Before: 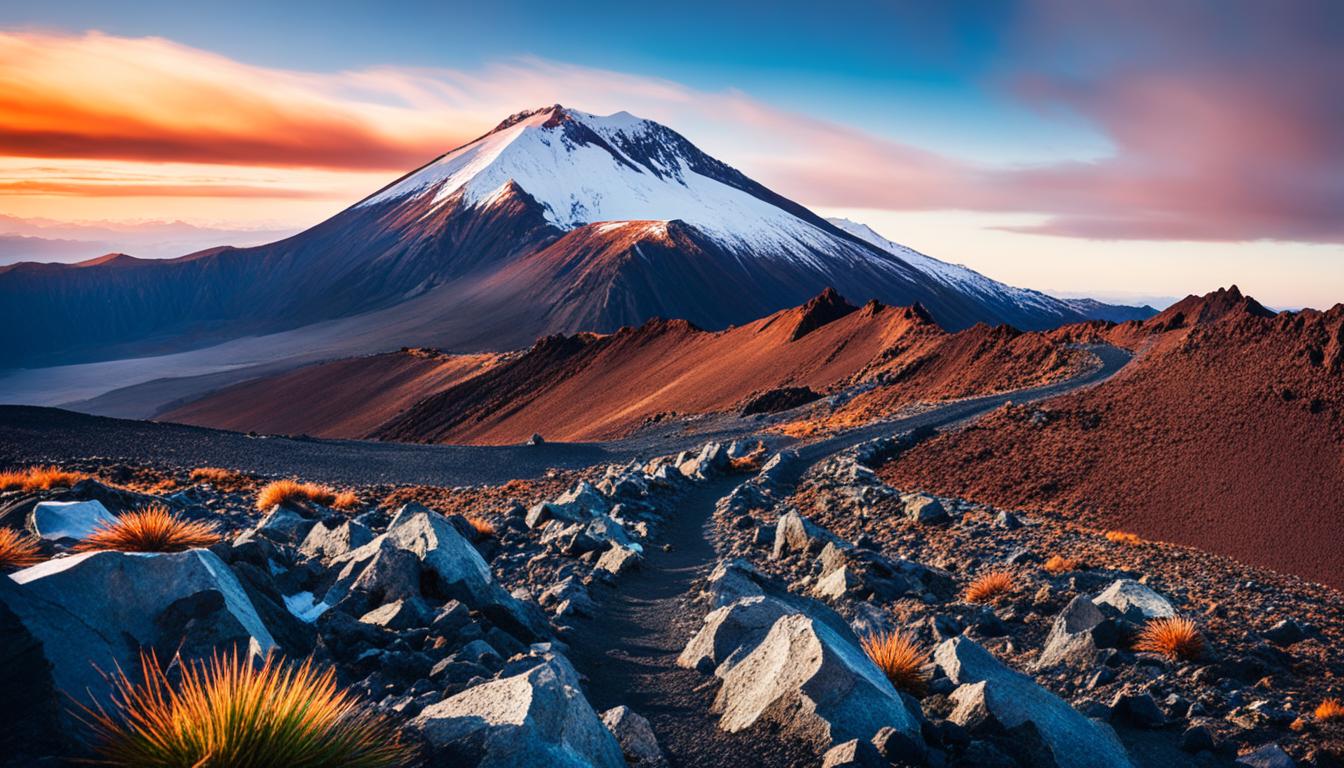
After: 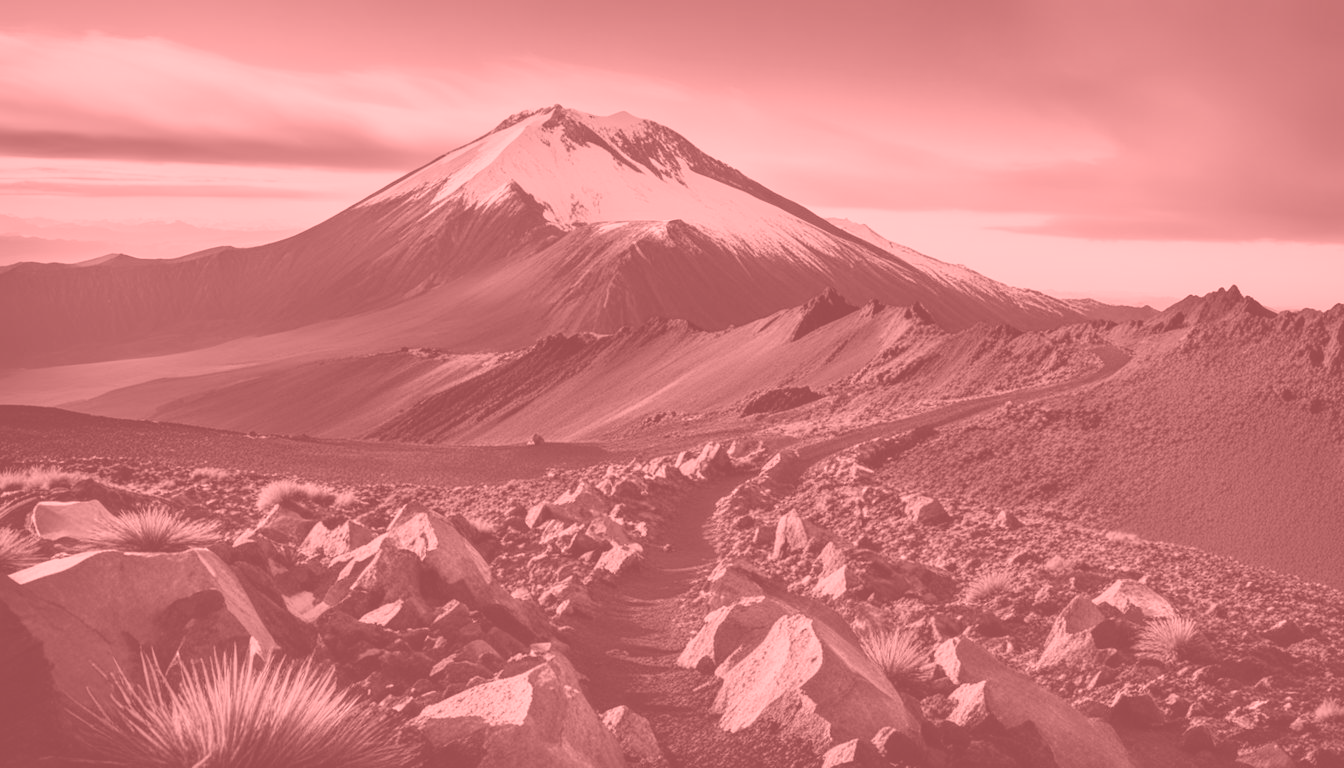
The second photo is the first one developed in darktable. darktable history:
local contrast: mode bilateral grid, contrast 10, coarseness 25, detail 110%, midtone range 0.2
colorize: saturation 51%, source mix 50.67%, lightness 50.67%
